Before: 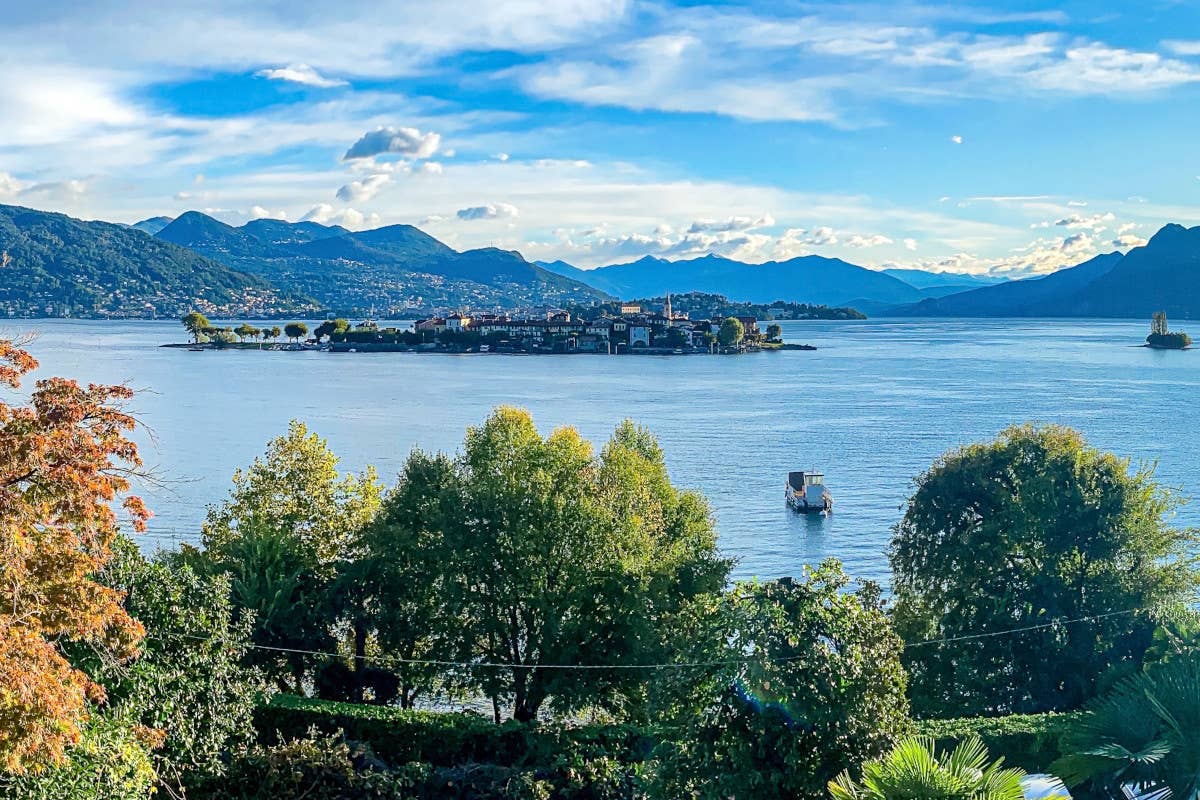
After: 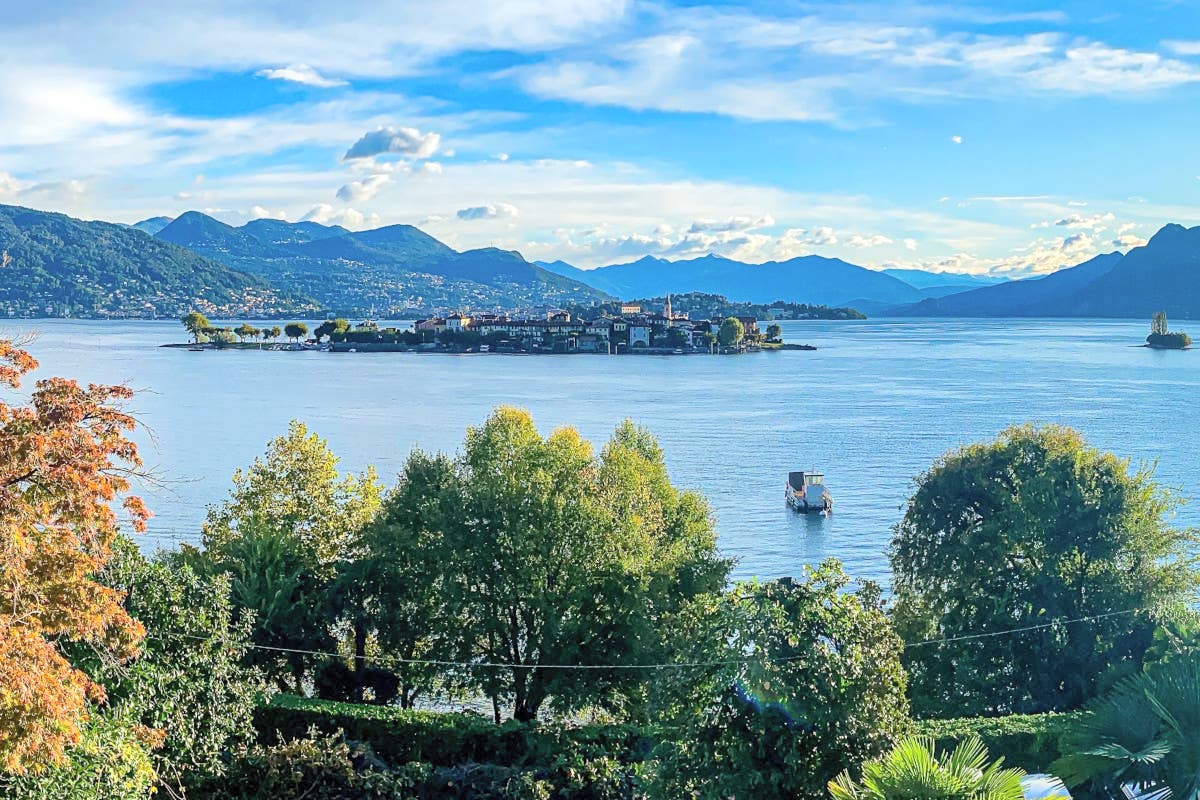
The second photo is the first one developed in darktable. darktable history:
contrast brightness saturation: brightness 0.13
rotate and perspective: crop left 0, crop top 0
